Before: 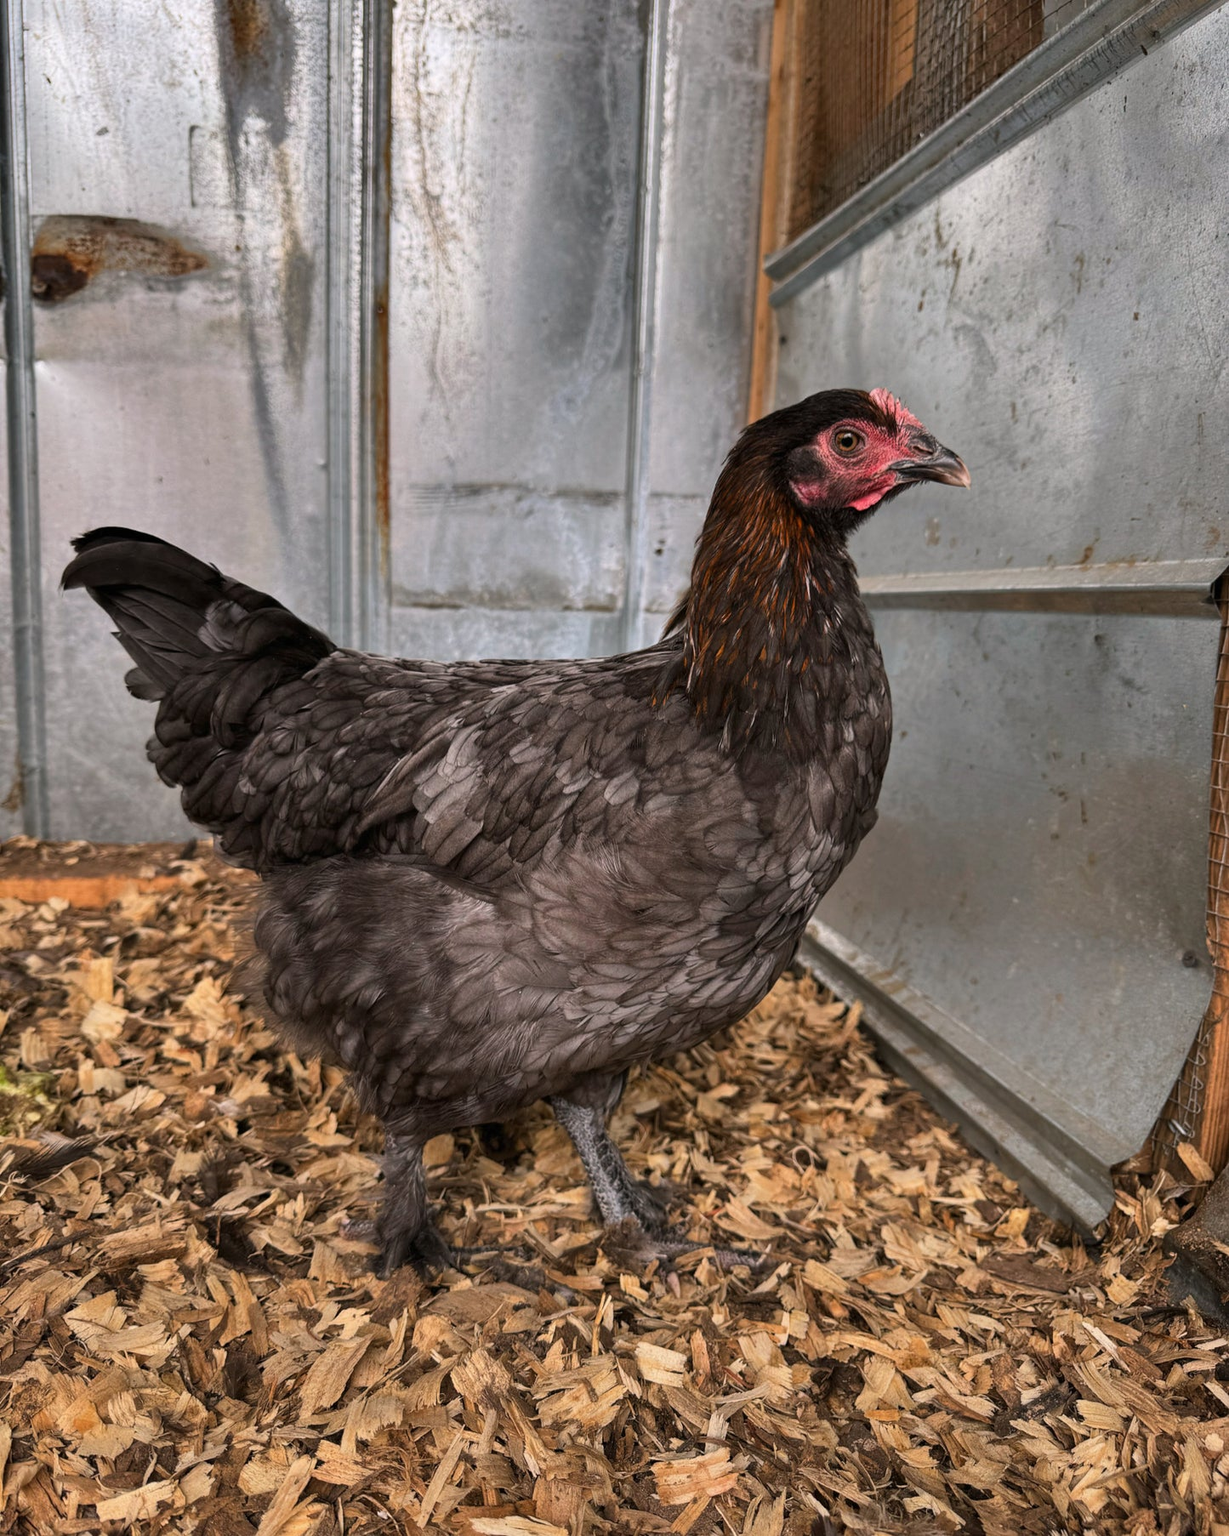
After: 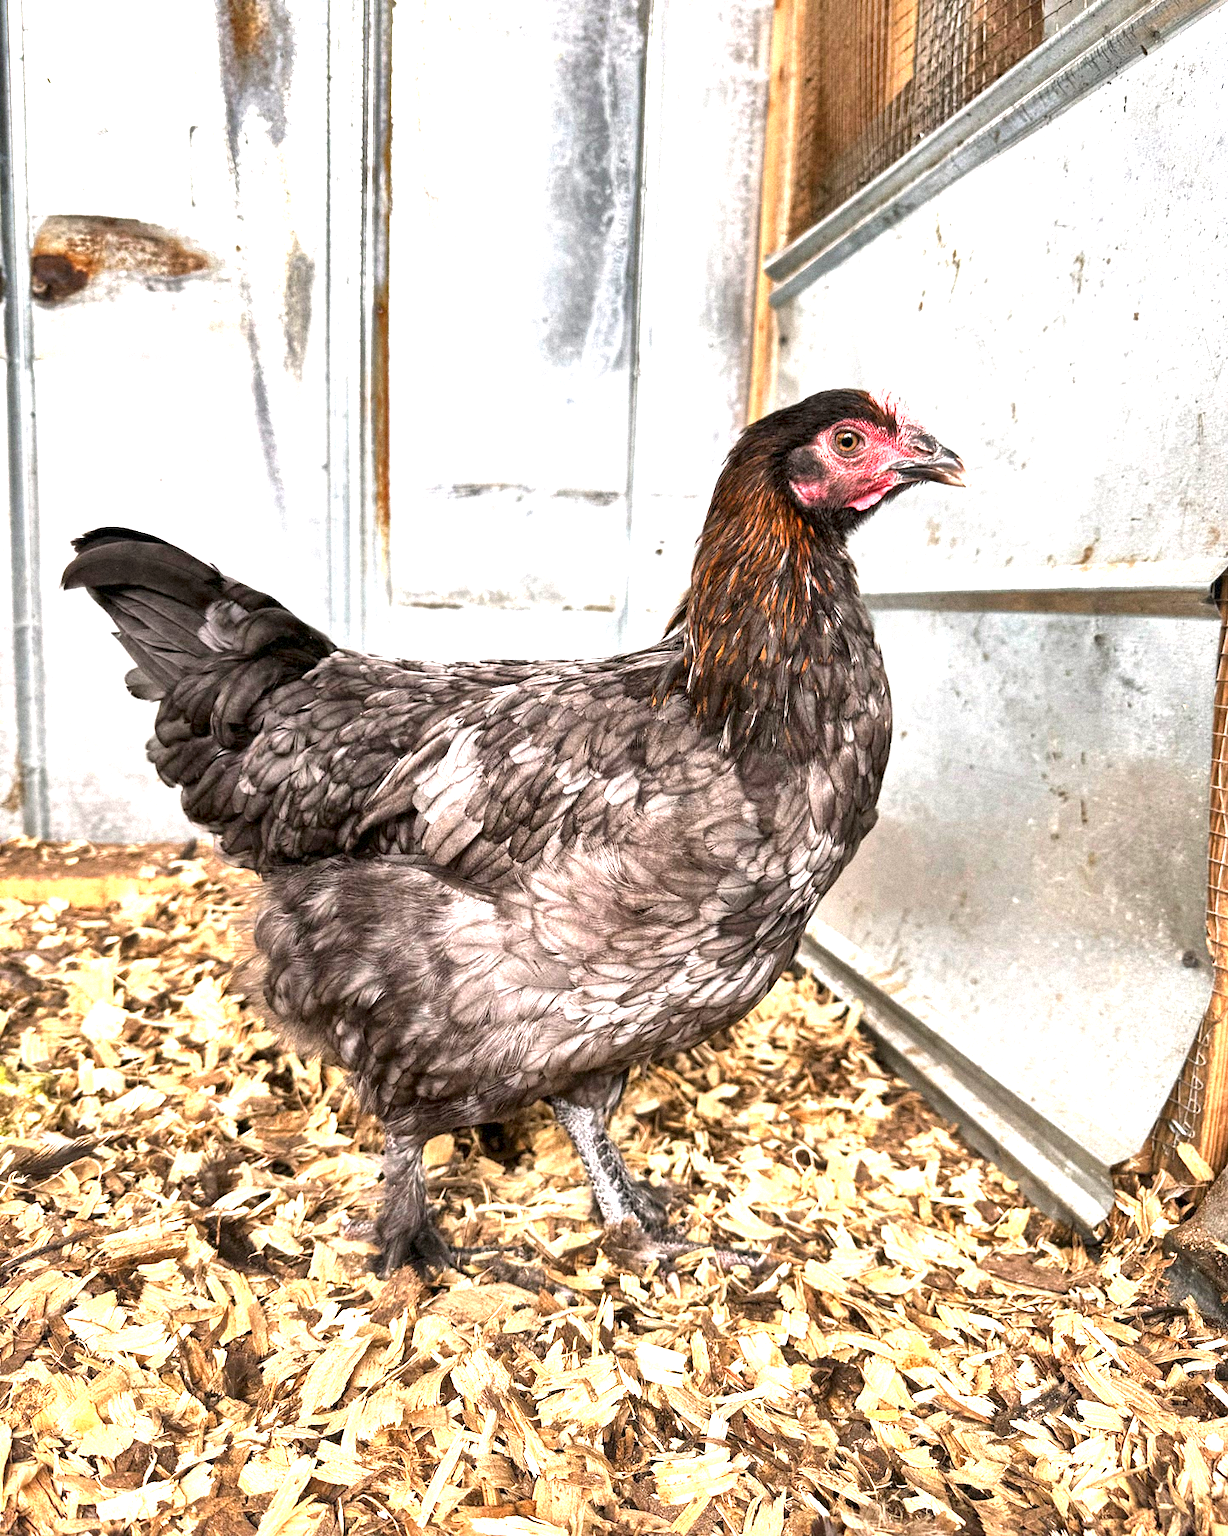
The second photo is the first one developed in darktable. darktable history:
grain: mid-tones bias 0%
exposure: exposure 2.003 EV, compensate highlight preservation false
local contrast: mode bilateral grid, contrast 70, coarseness 75, detail 180%, midtone range 0.2
base curve: curves: ch0 [(0, 0) (0.472, 0.508) (1, 1)]
